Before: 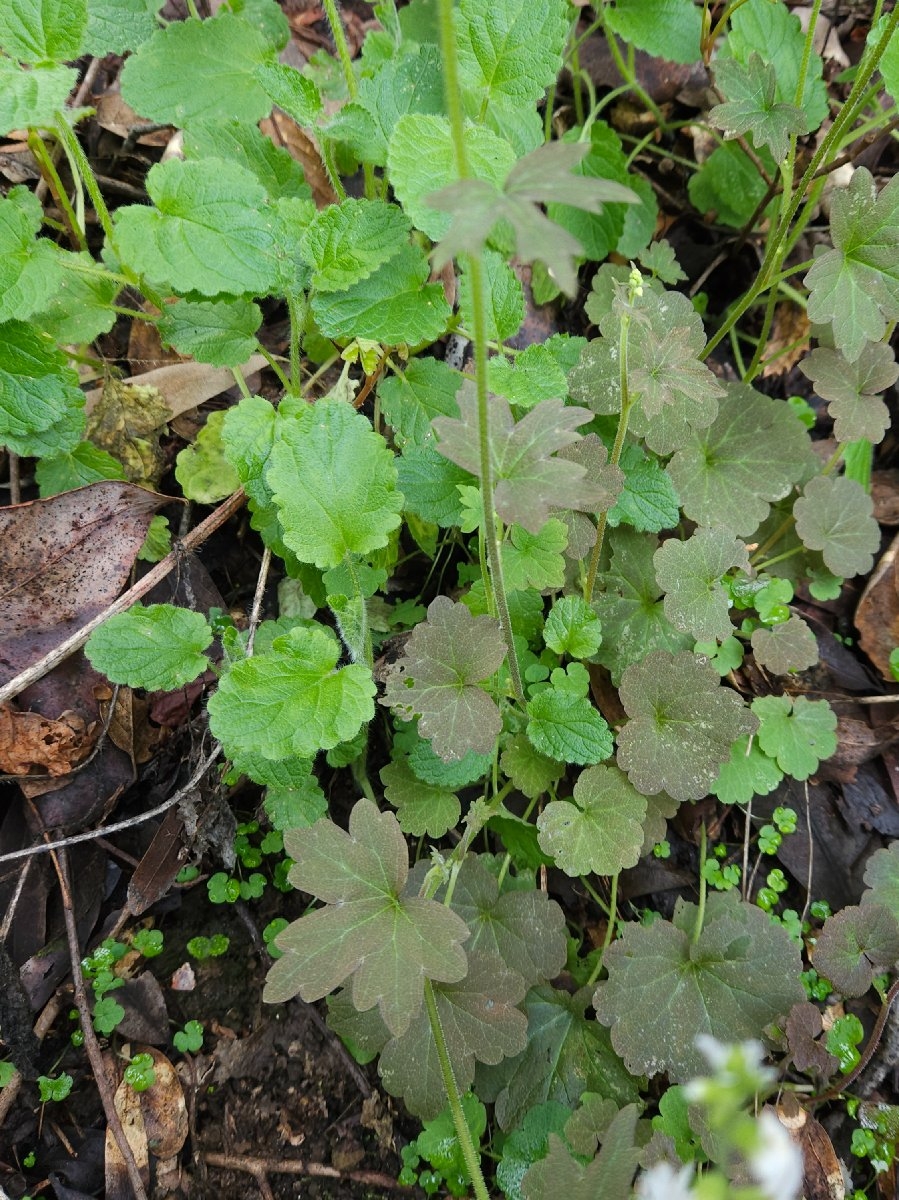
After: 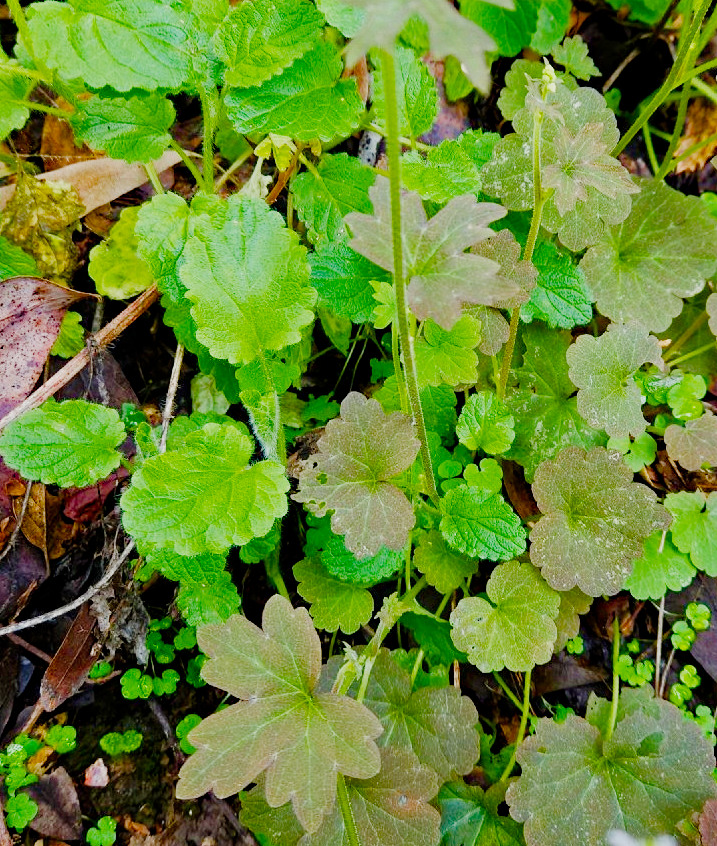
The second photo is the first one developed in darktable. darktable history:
crop: left 9.707%, top 17.061%, right 10.53%, bottom 12.378%
shadows and highlights: radius 125.33, shadows 30.34, highlights -30.76, low approximation 0.01, soften with gaussian
color balance rgb: linear chroma grading › global chroma 8.979%, perceptual saturation grading › global saturation 39.938%, perceptual saturation grading › highlights -24.815%, perceptual saturation grading › mid-tones 35.568%, perceptual saturation grading › shadows 34.516%, global vibrance 20%
filmic rgb: middle gray luminance 29.15%, black relative exposure -10.36 EV, white relative exposure 5.47 EV, target black luminance 0%, hardness 3.95, latitude 2.35%, contrast 1.121, highlights saturation mix 3.8%, shadows ↔ highlights balance 15.05%, preserve chrominance no, color science v4 (2020), contrast in shadows soft
haze removal: compatibility mode true, adaptive false
exposure: black level correction 0, exposure 1 EV, compensate exposure bias true, compensate highlight preservation false
tone equalizer: -8 EV -0.002 EV, -7 EV 0.005 EV, -6 EV -0.042 EV, -5 EV 0.018 EV, -4 EV -0.011 EV, -3 EV 0.037 EV, -2 EV -0.06 EV, -1 EV -0.295 EV, +0 EV -0.6 EV
